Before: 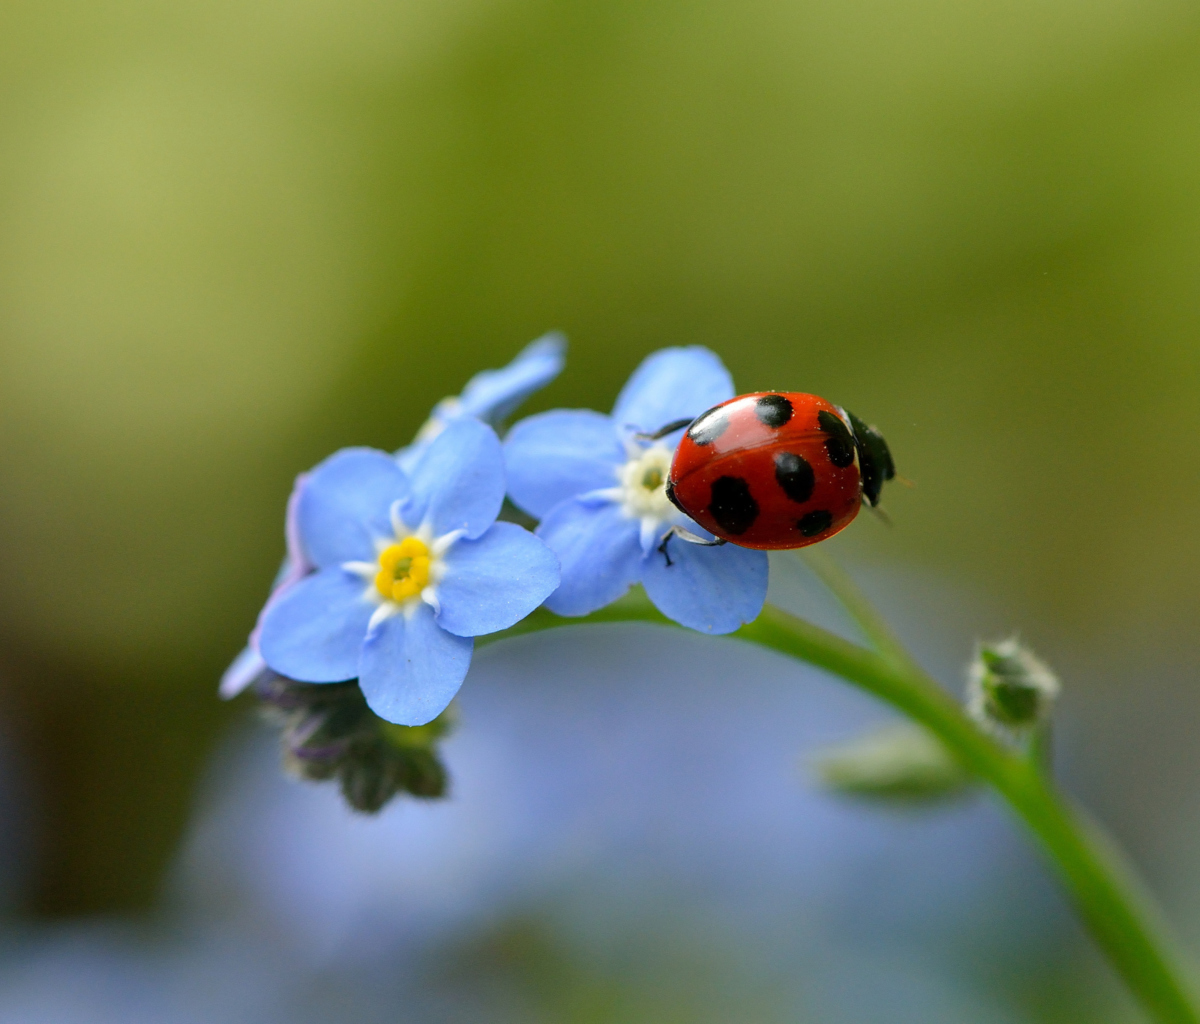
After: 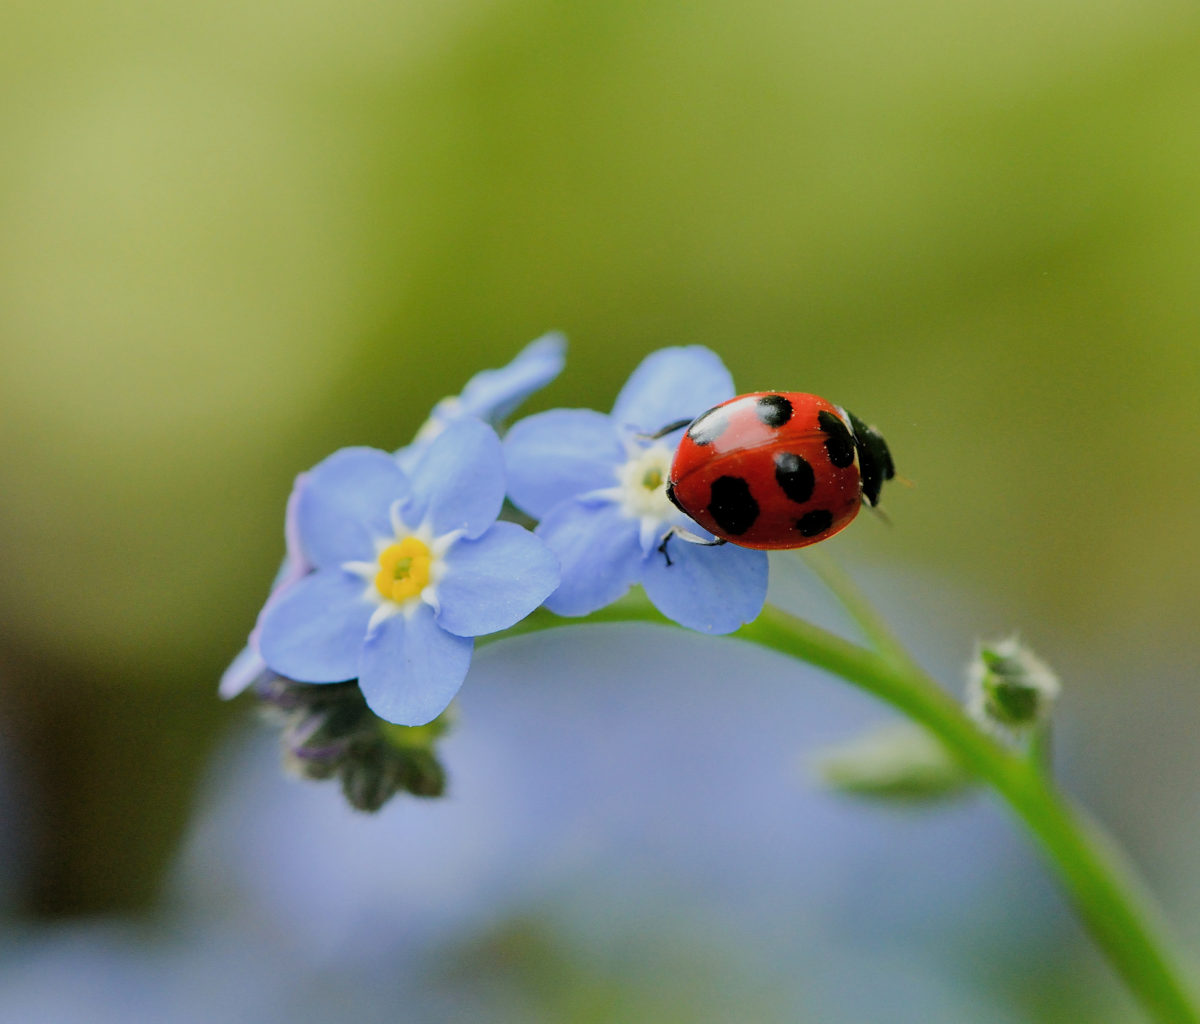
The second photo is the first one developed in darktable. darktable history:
exposure: black level correction -0.002, exposure 0.536 EV, compensate exposure bias true, compensate highlight preservation false
filmic rgb: middle gray luminance 29.84%, black relative exposure -8.99 EV, white relative exposure 6.98 EV, target black luminance 0%, hardness 2.92, latitude 2.38%, contrast 0.961, highlights saturation mix 4%, shadows ↔ highlights balance 12.78%
